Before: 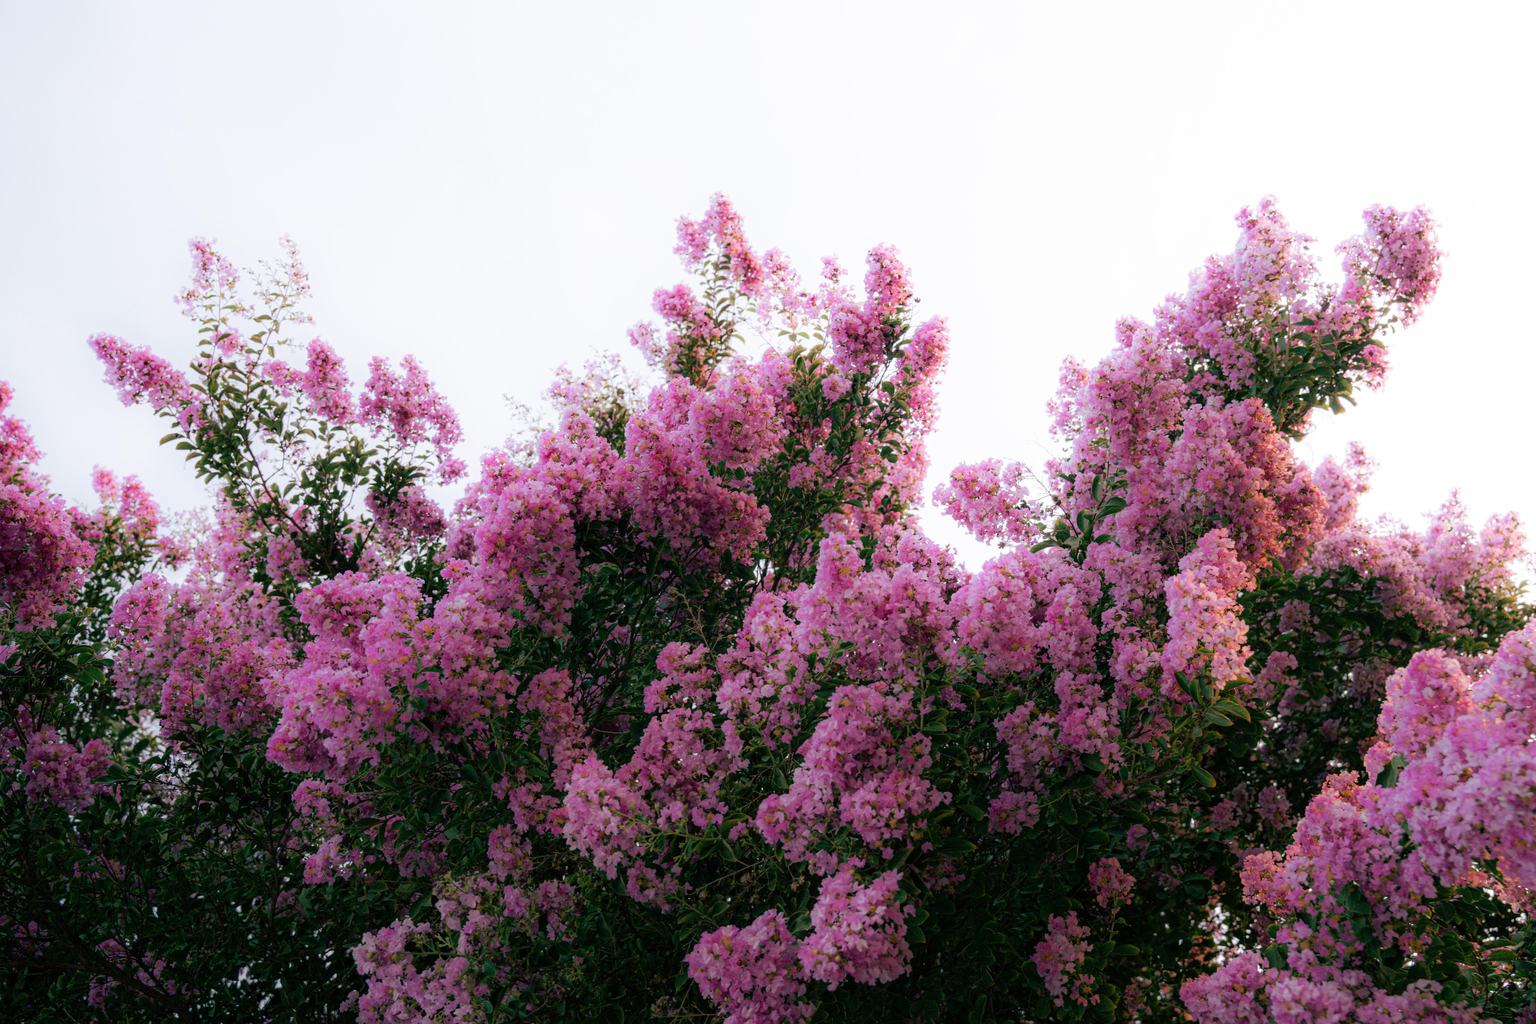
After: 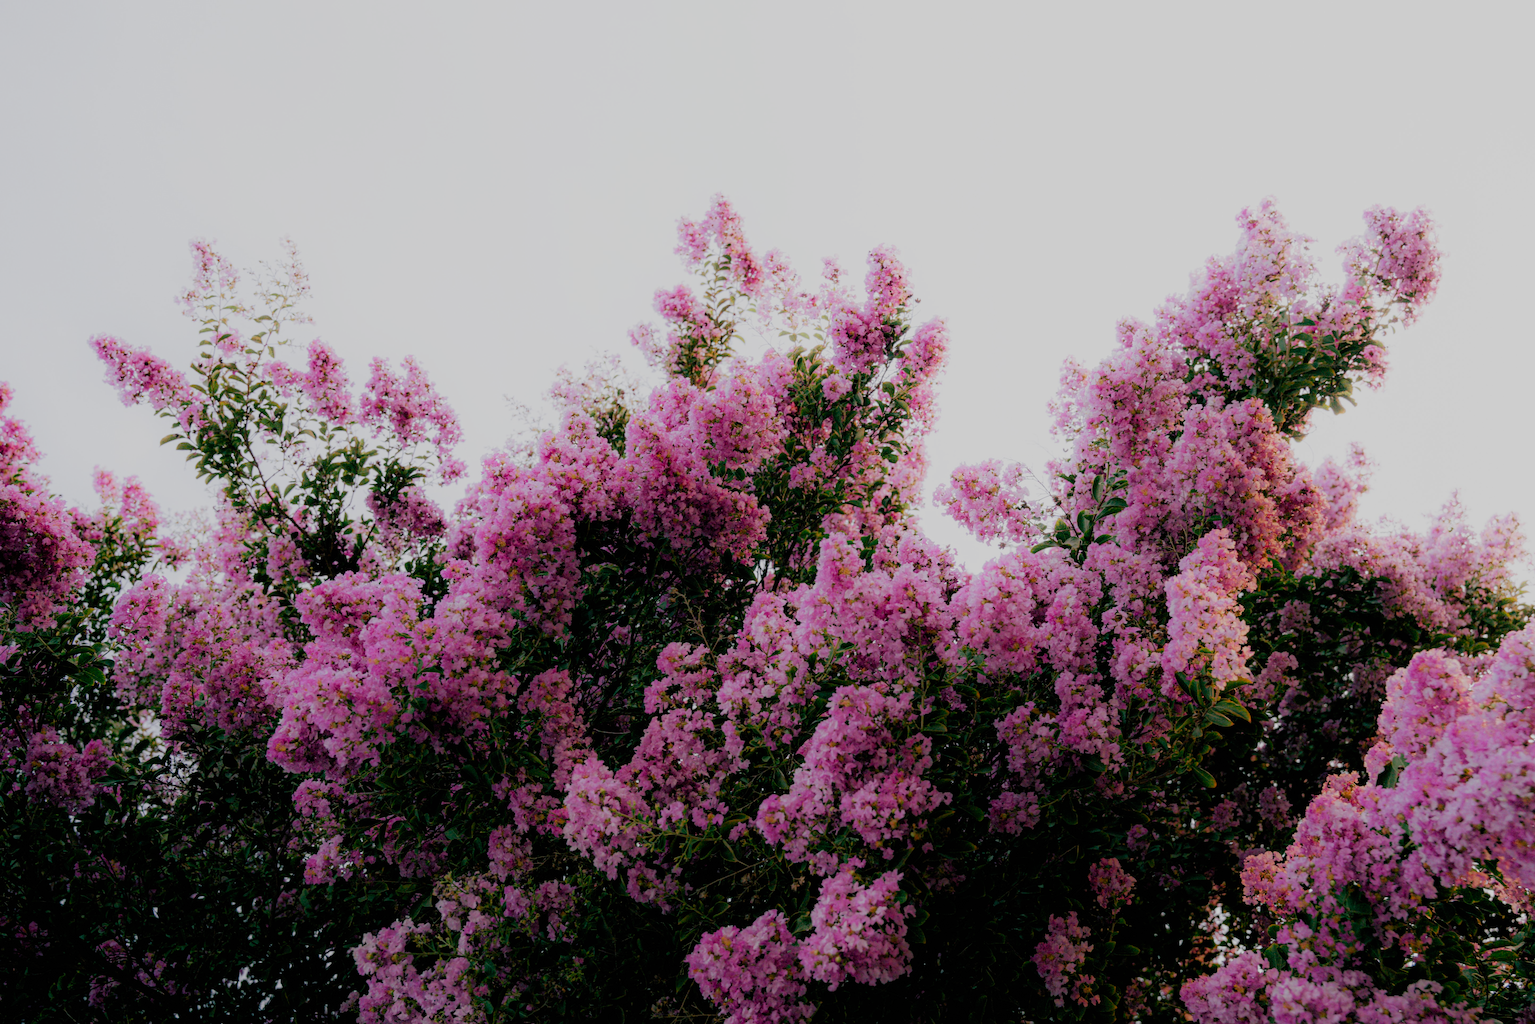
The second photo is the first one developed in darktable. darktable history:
filmic rgb: black relative exposure -6.91 EV, white relative exposure 5.6 EV, hardness 2.86, preserve chrominance no, color science v5 (2021)
